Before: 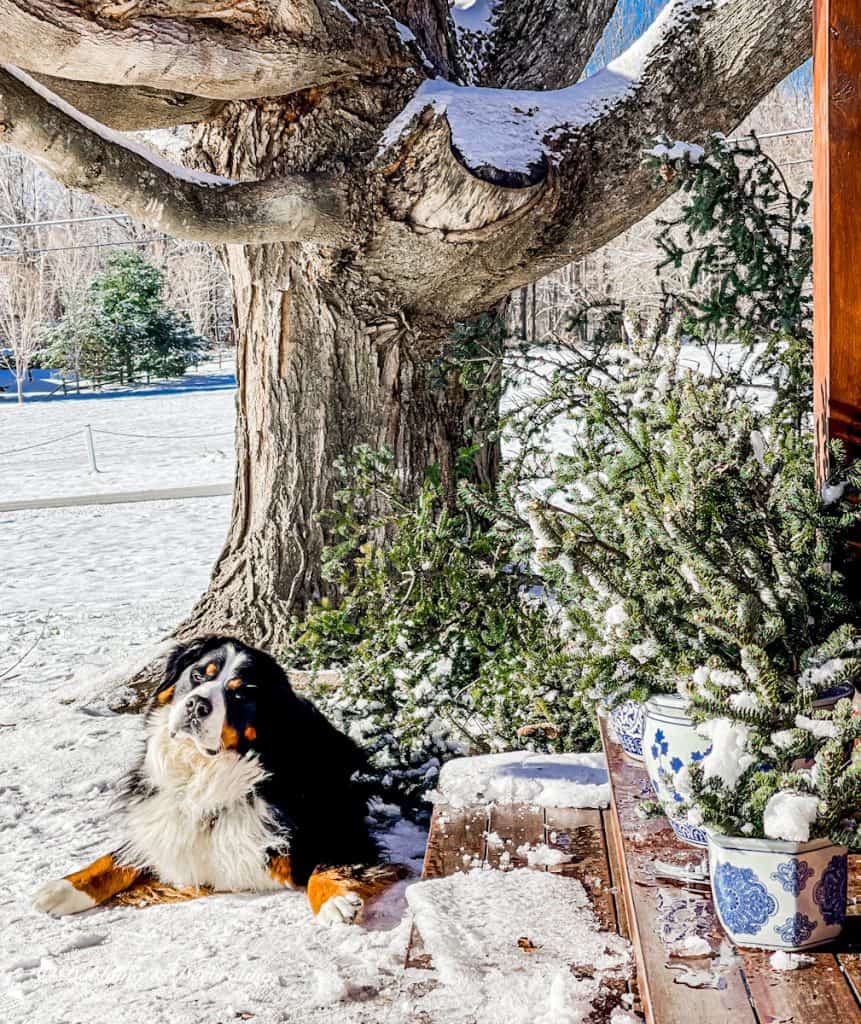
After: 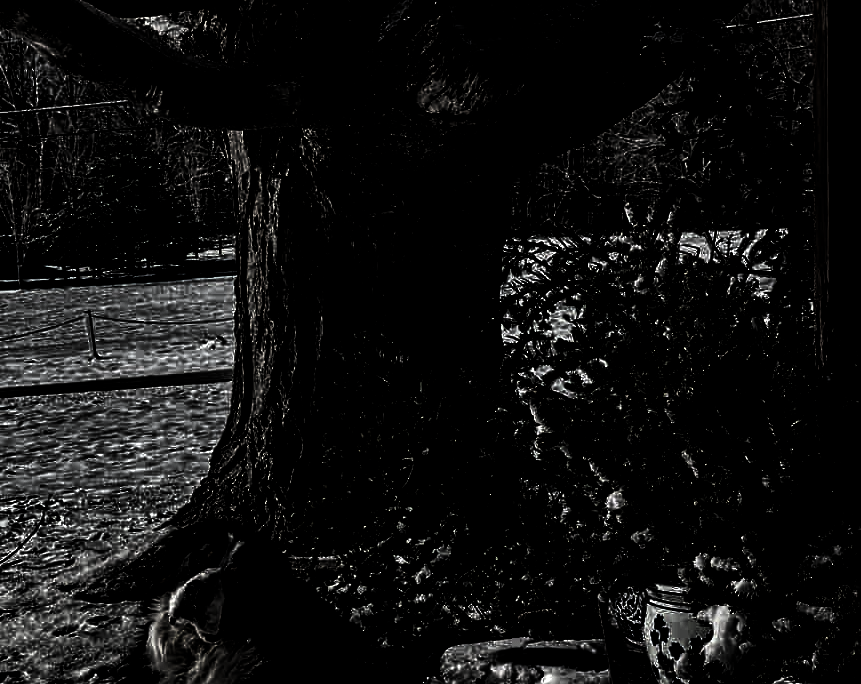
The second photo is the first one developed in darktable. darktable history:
levels: levels [0.721, 0.937, 0.997]
crop: top 11.155%, bottom 22.026%
